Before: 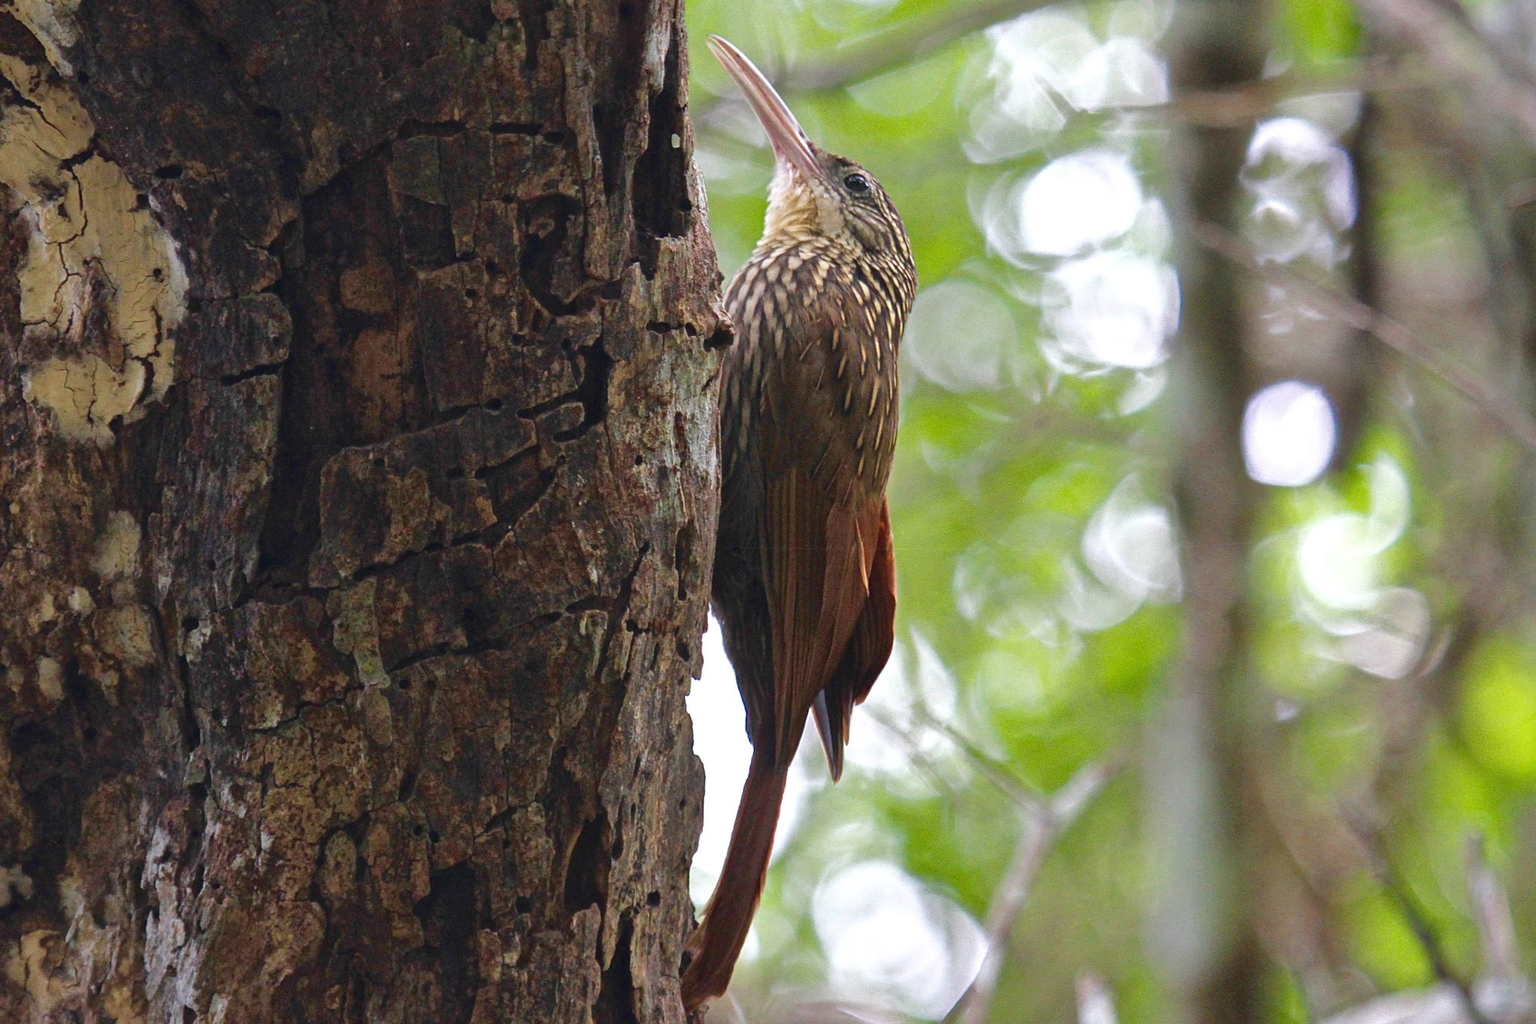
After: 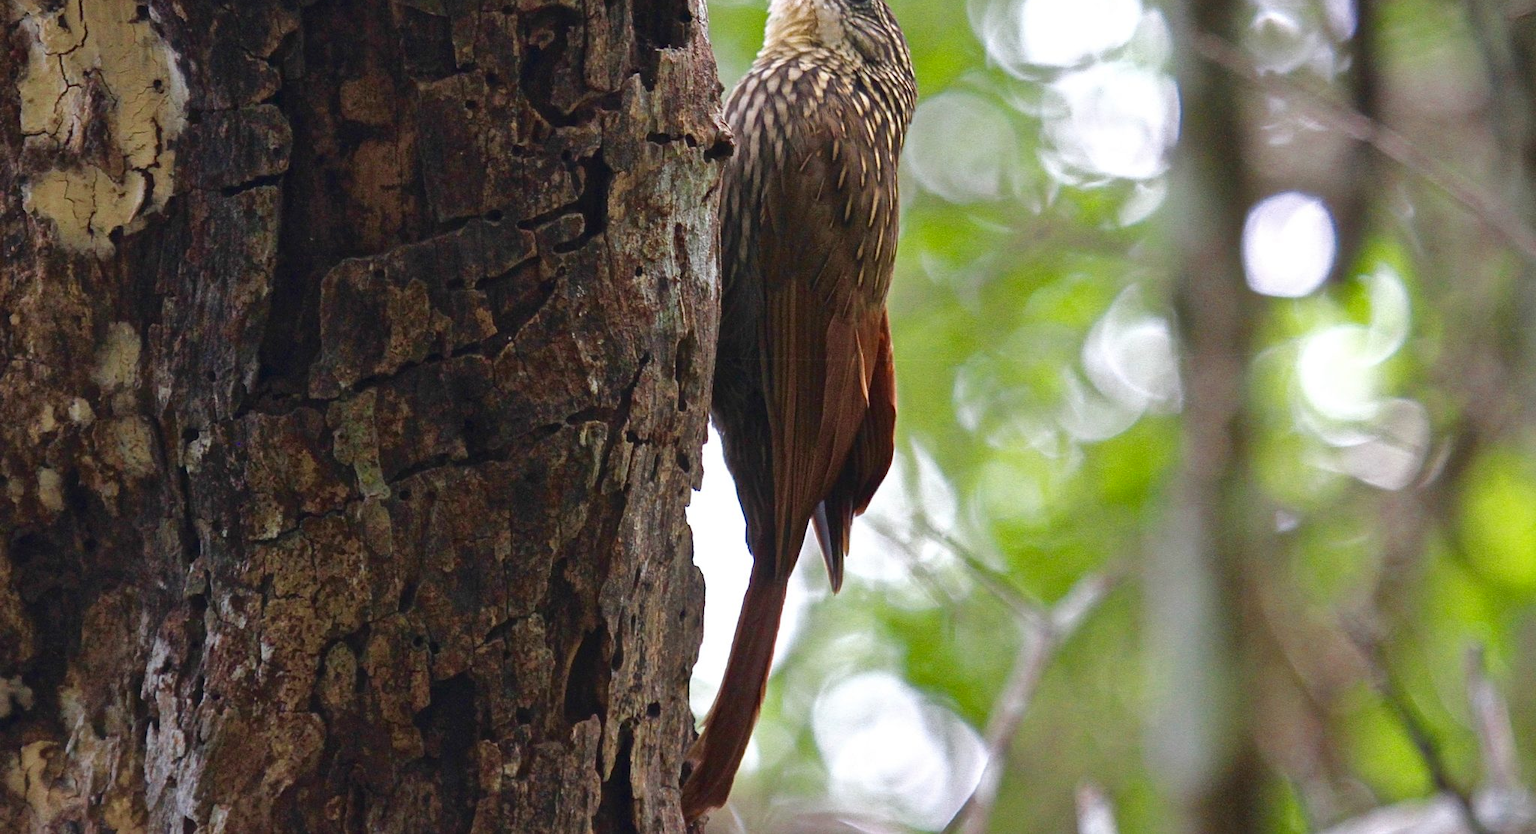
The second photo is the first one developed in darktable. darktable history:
crop and rotate: top 18.507%
contrast brightness saturation: contrast 0.03, brightness -0.04
